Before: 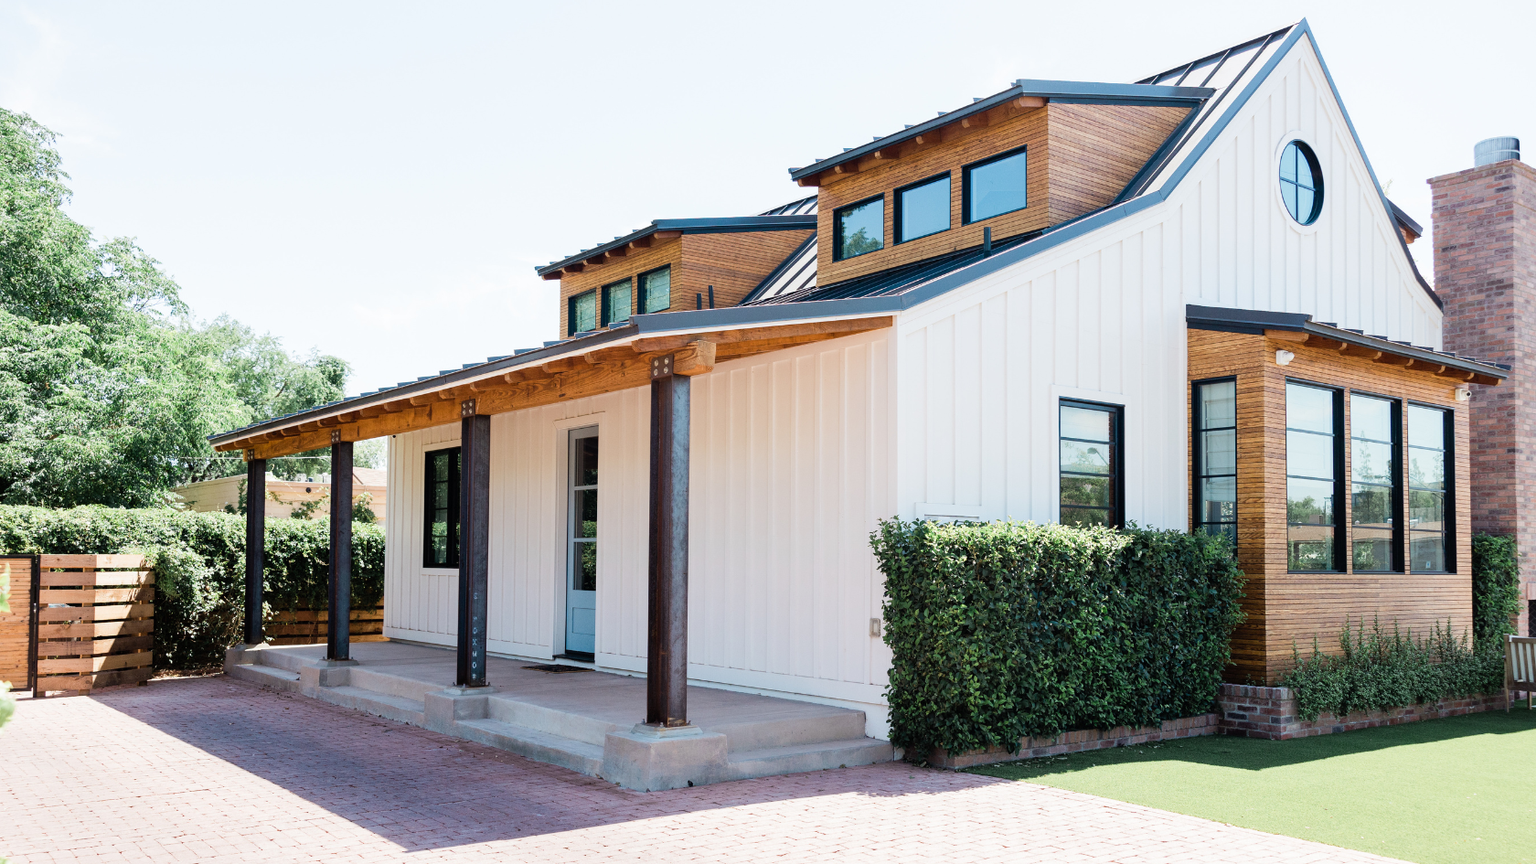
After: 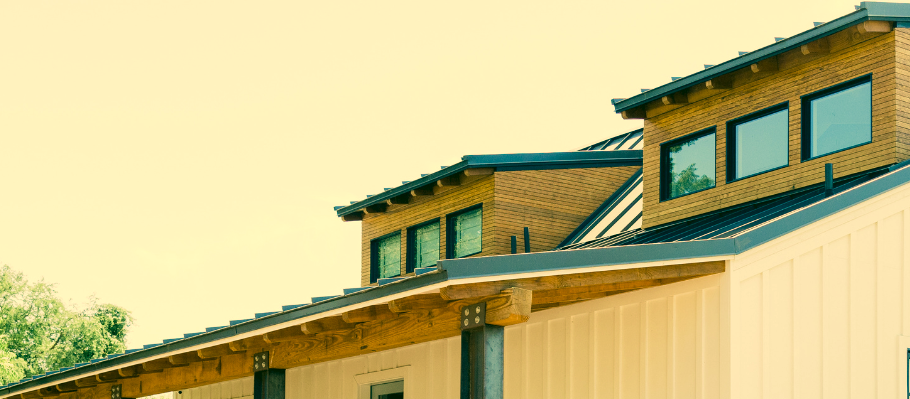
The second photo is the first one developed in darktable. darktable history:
crop: left 14.946%, top 9.023%, right 30.864%, bottom 48.72%
velvia: on, module defaults
color correction: highlights a* 5.71, highlights b* 32.79, shadows a* -25.69, shadows b* 3.91
